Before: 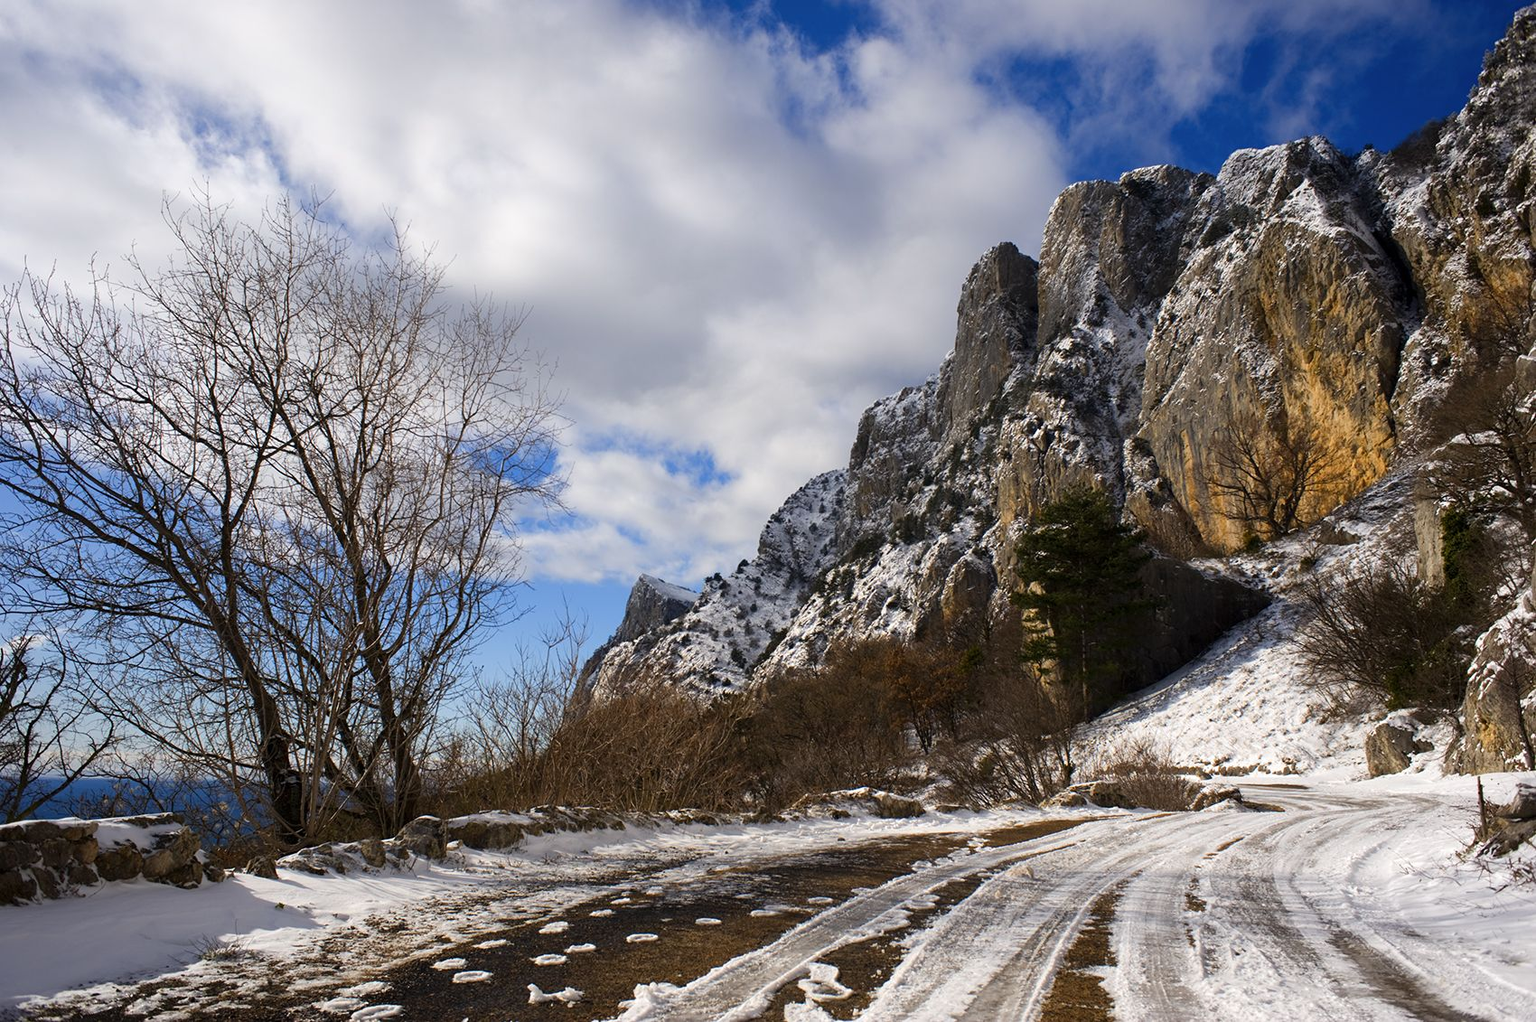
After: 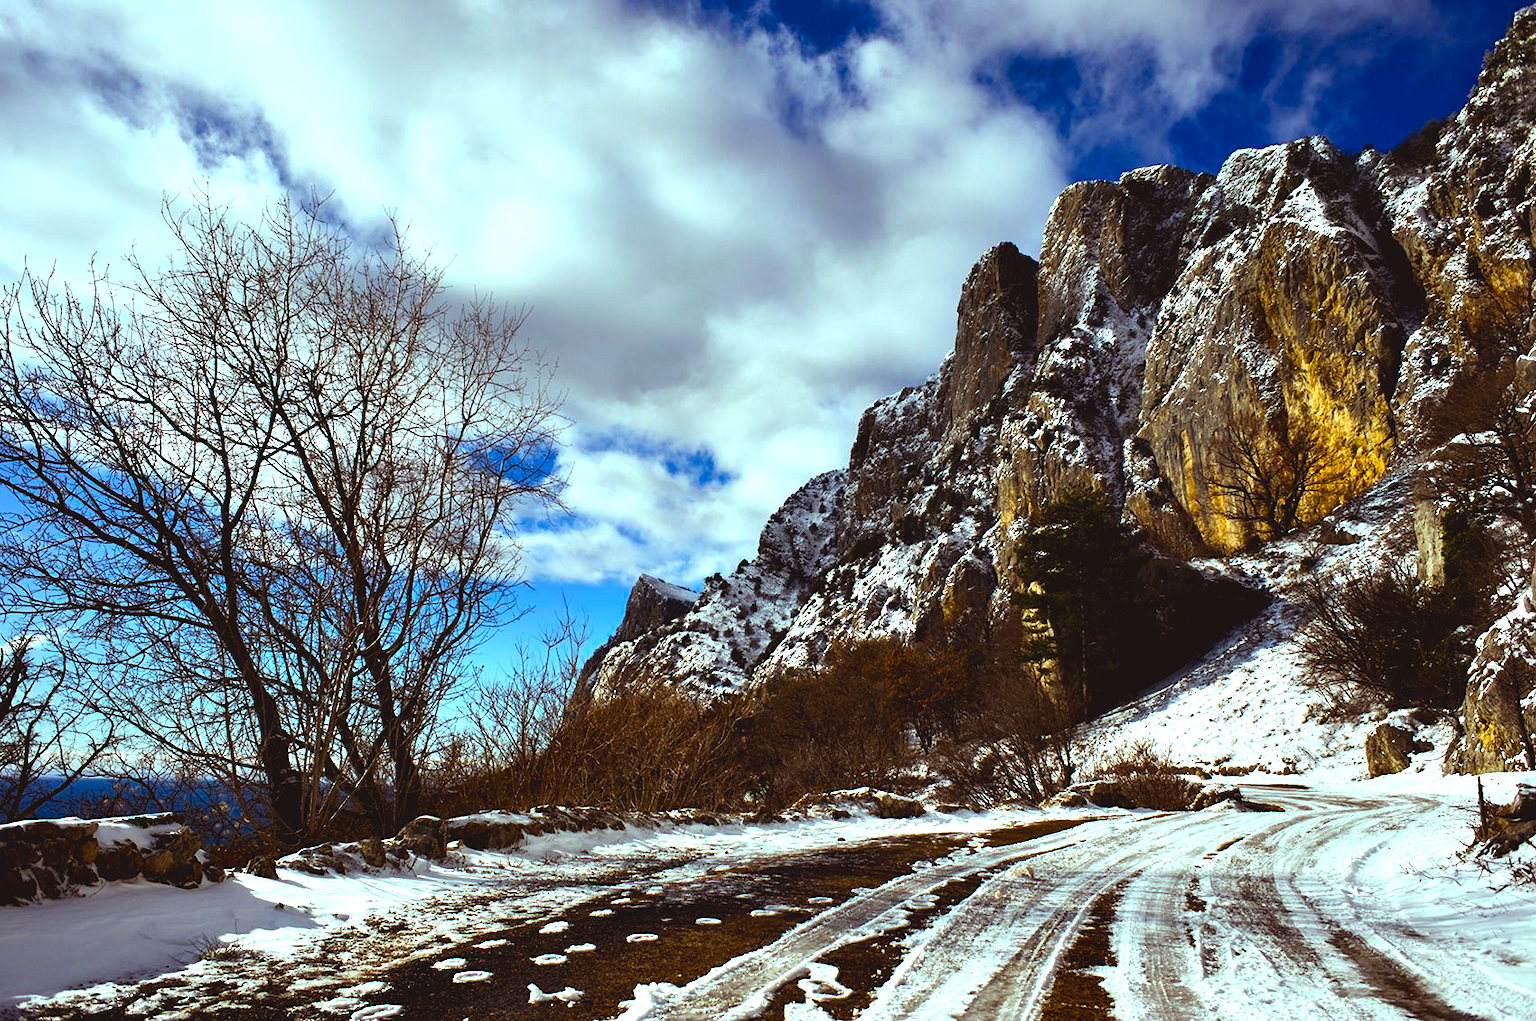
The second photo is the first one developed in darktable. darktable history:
color balance rgb: power › chroma 1.577%, power › hue 28.06°, highlights gain › chroma 4.107%, highlights gain › hue 200.95°, global offset › luminance 0.692%, linear chroma grading › global chroma 14.494%, perceptual saturation grading › global saturation 19.595%, perceptual brilliance grading › highlights 10.64%, perceptual brilliance grading › shadows -11.236%, global vibrance 20%
contrast brightness saturation: contrast -0.084, brightness -0.039, saturation -0.109
contrast equalizer: octaves 7, y [[0.6 ×6], [0.55 ×6], [0 ×6], [0 ×6], [0 ×6]]
